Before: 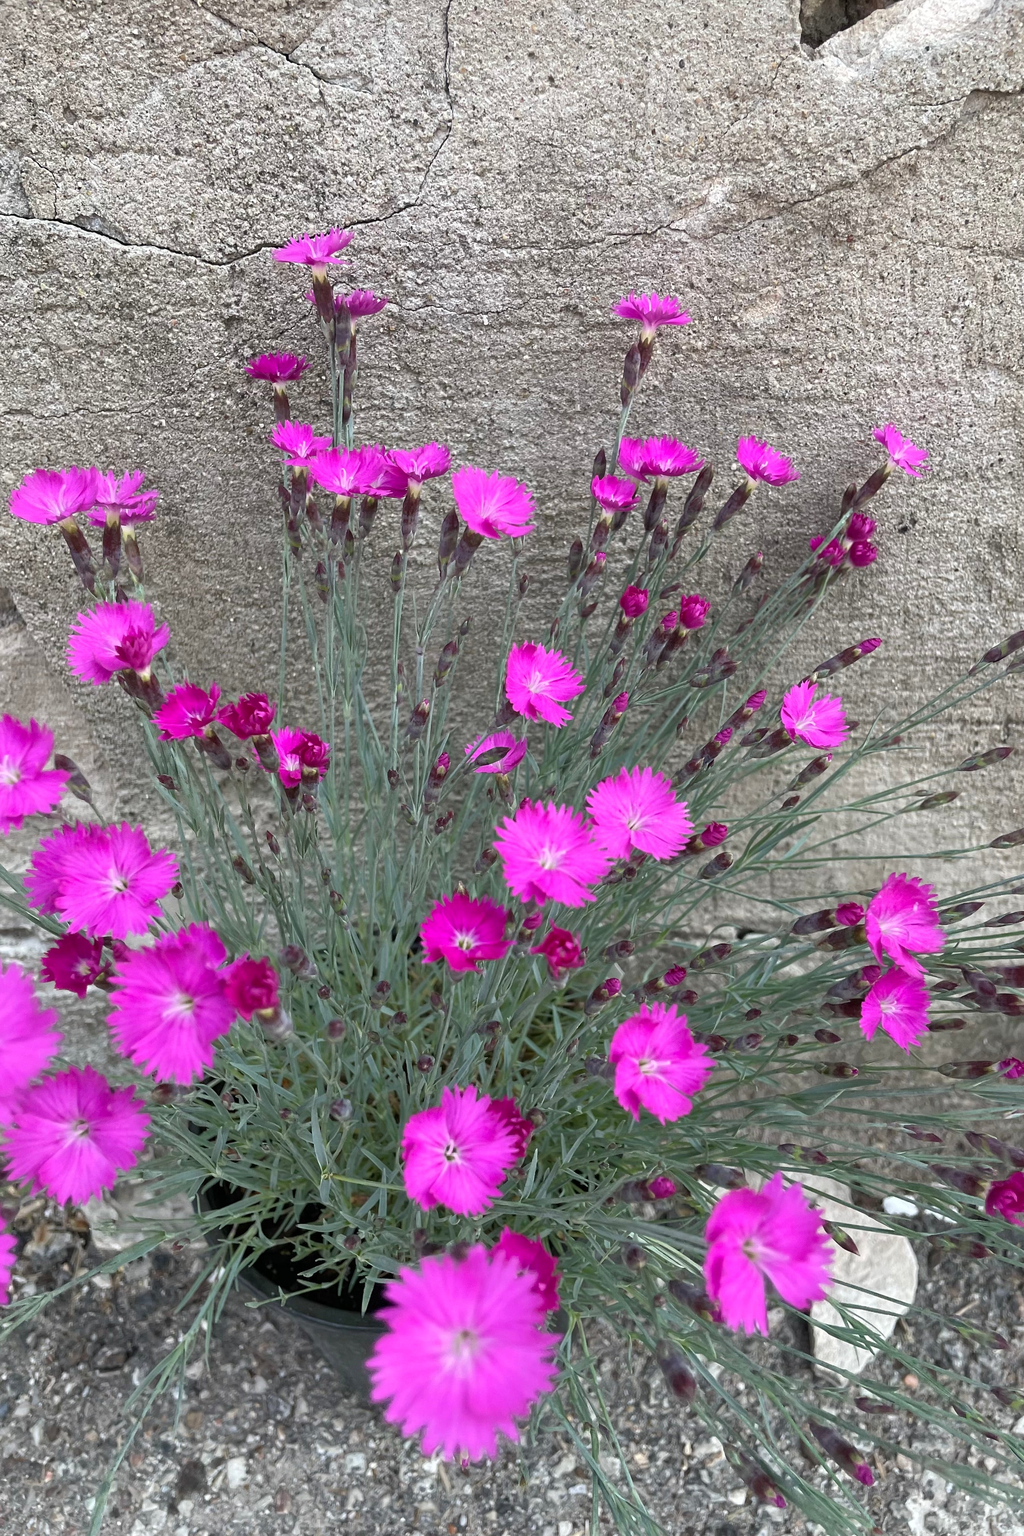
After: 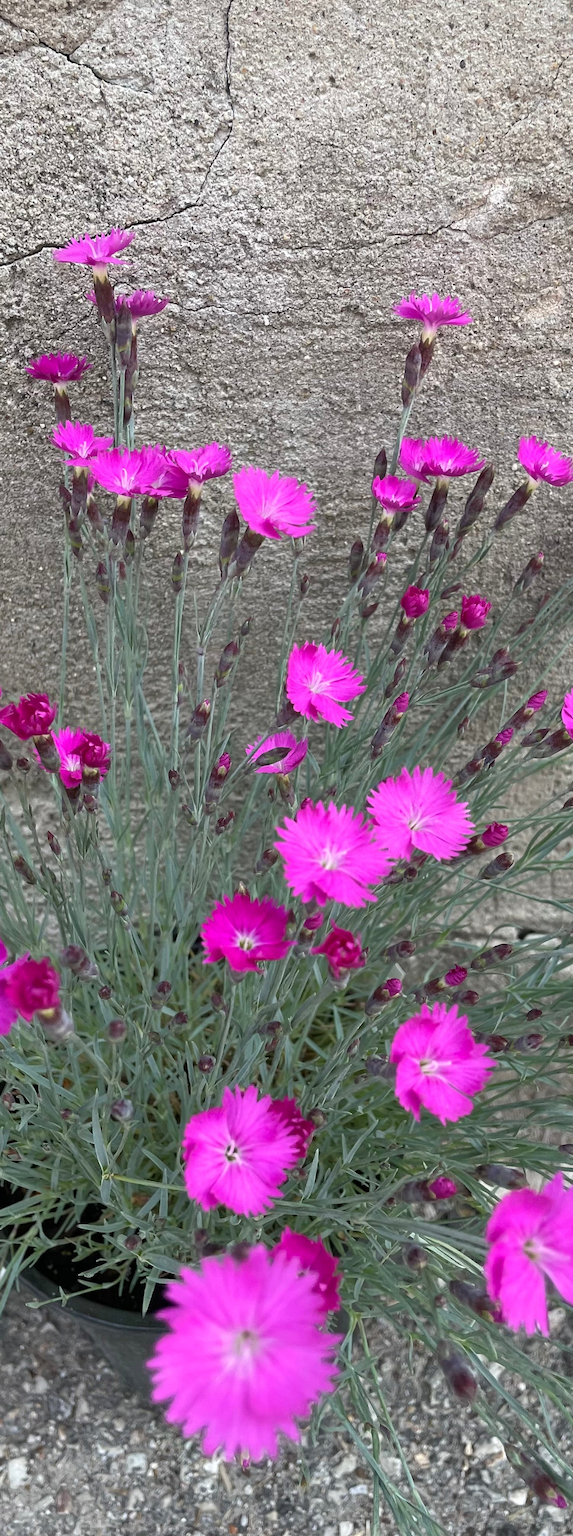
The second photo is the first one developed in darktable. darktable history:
crop: left 21.43%, right 22.58%
